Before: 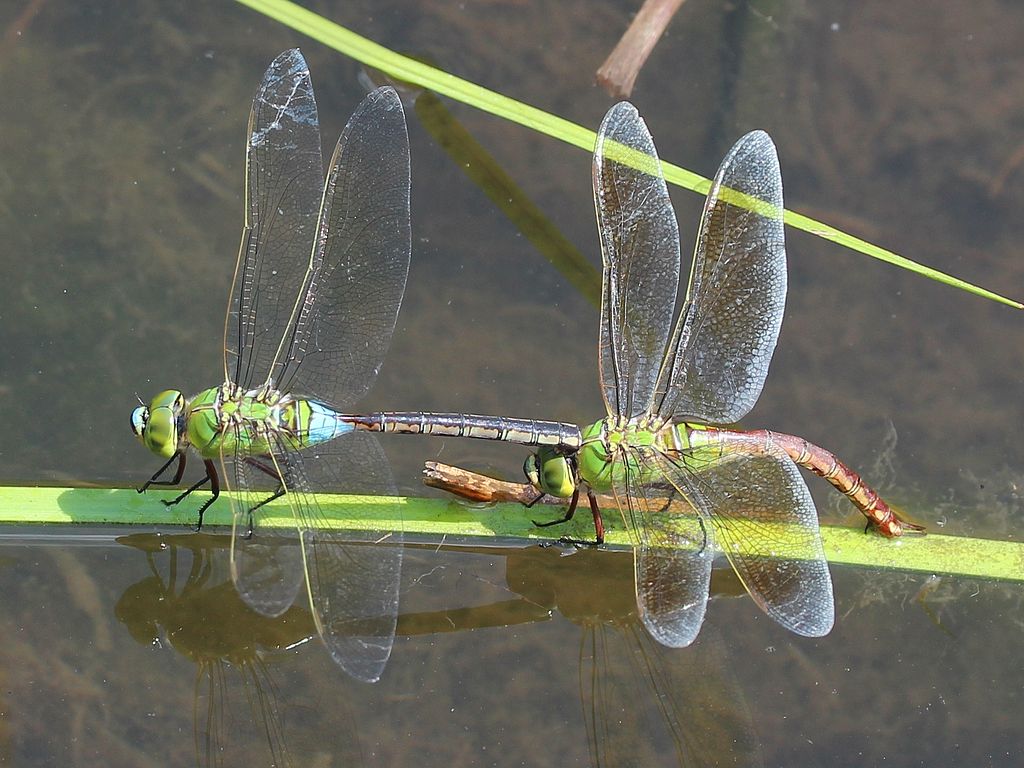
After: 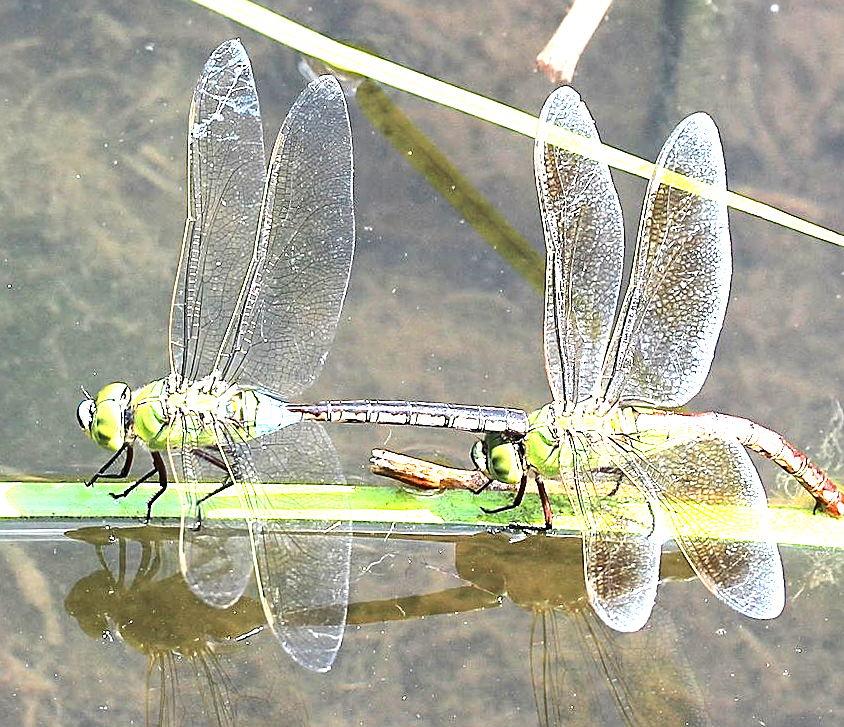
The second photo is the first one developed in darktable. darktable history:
tone equalizer: -8 EV -1.08 EV, -7 EV -1.01 EV, -6 EV -0.867 EV, -5 EV -0.578 EV, -3 EV 0.578 EV, -2 EV 0.867 EV, -1 EV 1.01 EV, +0 EV 1.08 EV, edges refinement/feathering 500, mask exposure compensation -1.57 EV, preserve details no
crop and rotate: angle 1°, left 4.281%, top 0.642%, right 11.383%, bottom 2.486%
sharpen: on, module defaults
exposure: exposure 1.061 EV, compensate highlight preservation false
